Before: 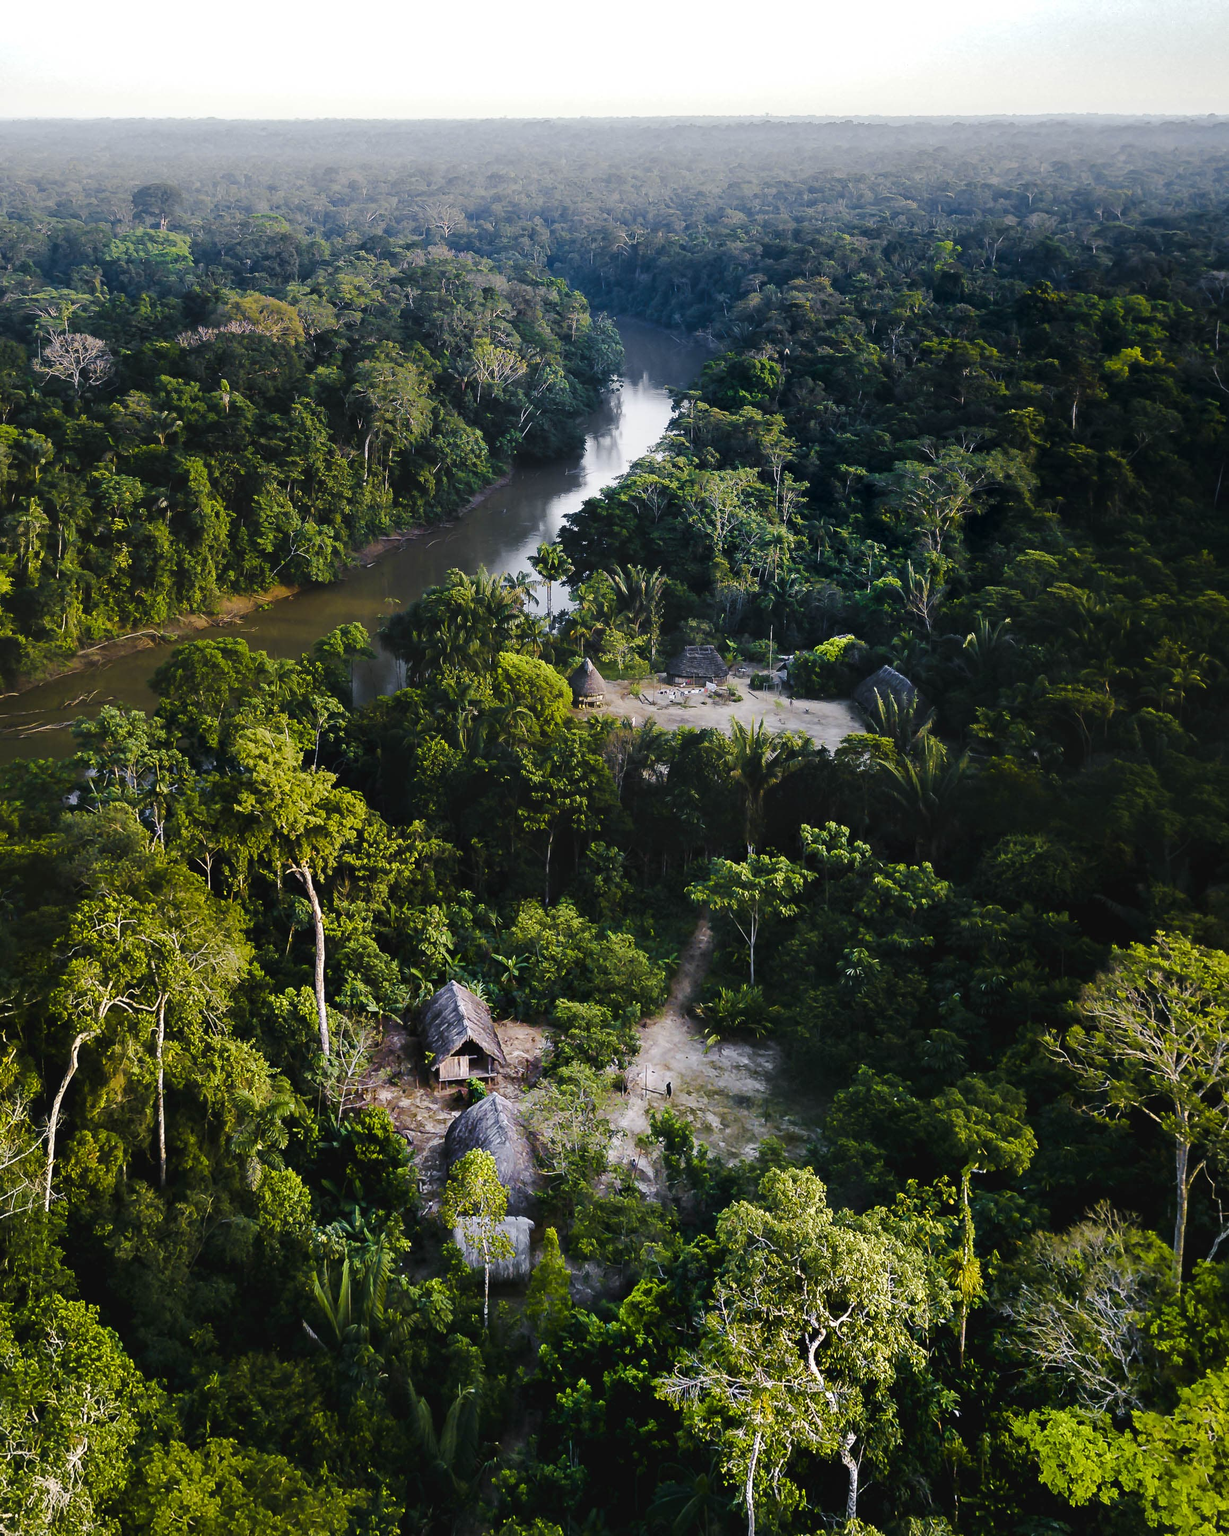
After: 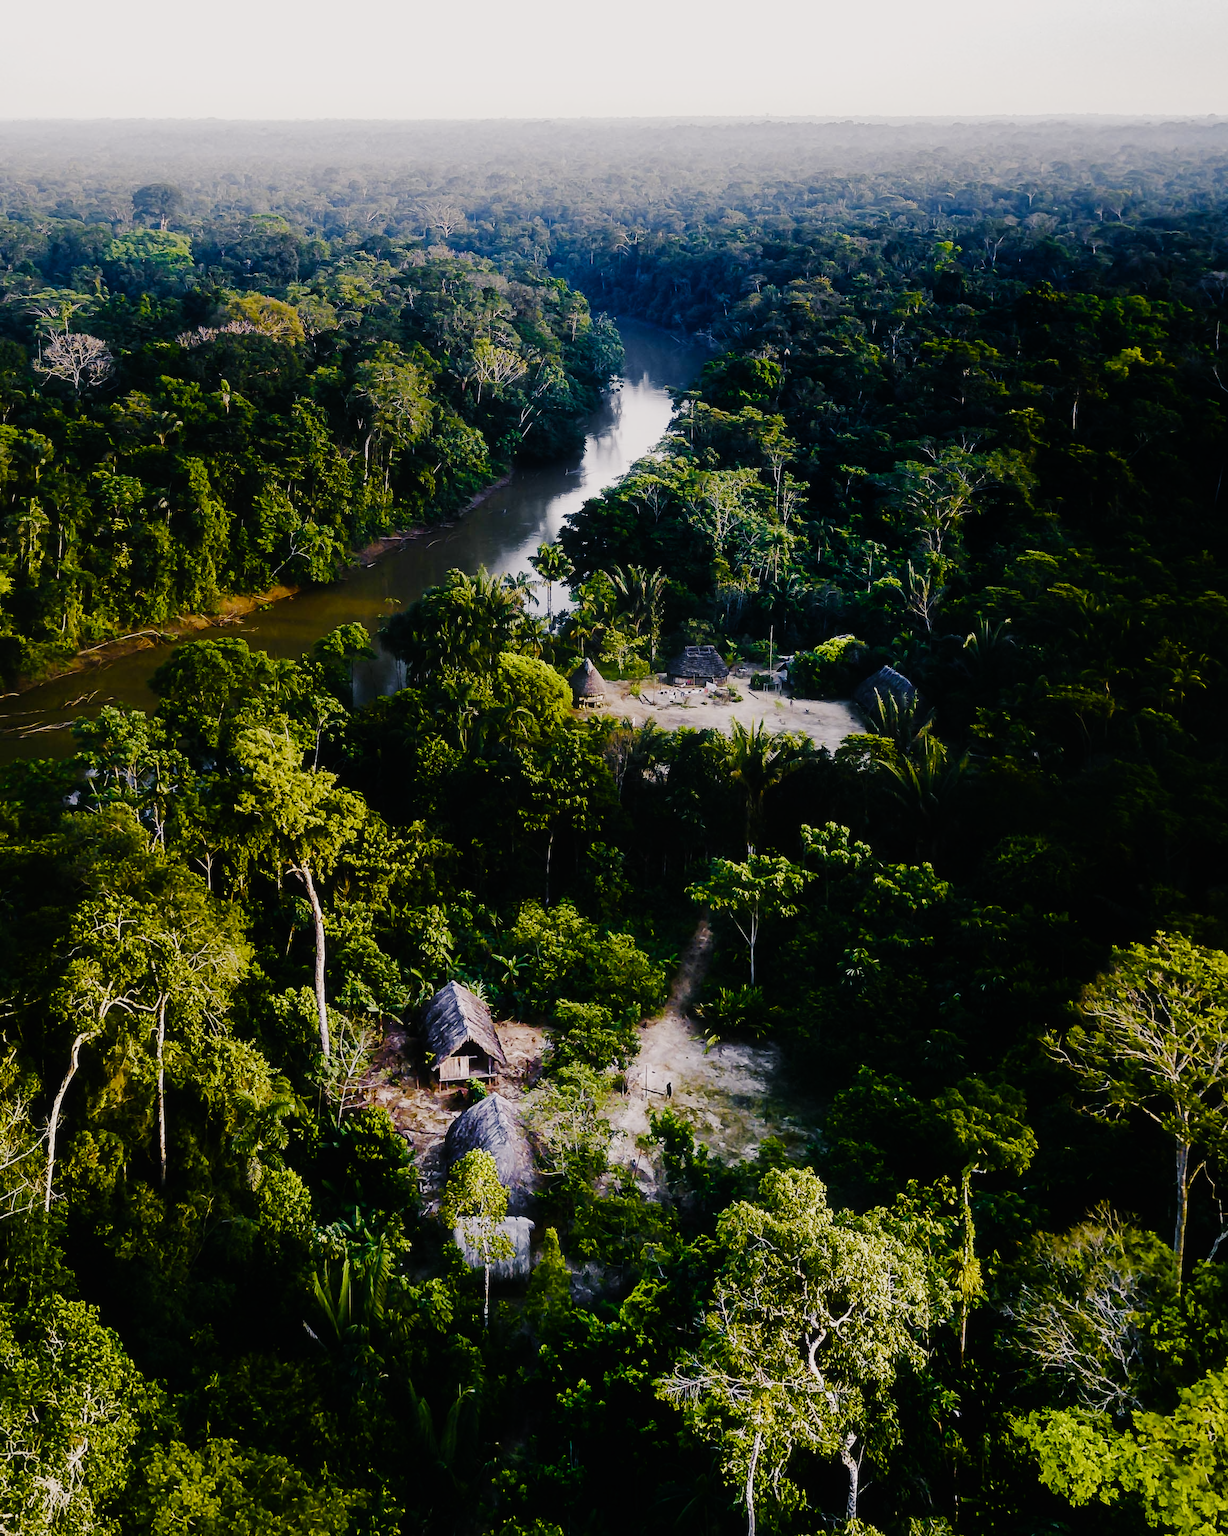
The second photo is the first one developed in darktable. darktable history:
sigmoid "_builtin_smooth": skew -0.2, preserve hue 0%, red attenuation 0.1, red rotation 0.035, green attenuation 0.1, green rotation -0.017, blue attenuation 0.15, blue rotation -0.052, base primaries Rec2020
contrast equalizer: y [[0.5, 0.5, 0.468, 0.5, 0.5, 0.5], [0.5 ×6], [0.5 ×6], [0 ×6], [0 ×6]]
color balance rgb: shadows lift › chroma 1%, shadows lift › hue 217.2°, power › hue 310.8°, highlights gain › chroma 2%, highlights gain › hue 44.4°, global offset › luminance 0.25%, global offset › hue 171.6°, perceptual saturation grading › global saturation 14.09%, perceptual saturation grading › highlights -30%, perceptual saturation grading › shadows 50.67%, global vibrance 25%, contrast 20%
color equalizer: brightness › orange 1.03, brightness › green 0.972, brightness › cyan 0.961, brightness › blue 0.972
diffuse or sharpen "bloom 10%": radius span 32, 1st order speed 50%, 2nd order speed 50%, 3rd order speed 50%, 4th order speed 50% | blend: blend mode normal, opacity 10%; mask: uniform (no mask)
rgb primaries "creative|pastel": red hue -0.035, red purity 0.75, green hue 0.087, green purity 0.7, blue hue -0.122, blue purity 1.2
